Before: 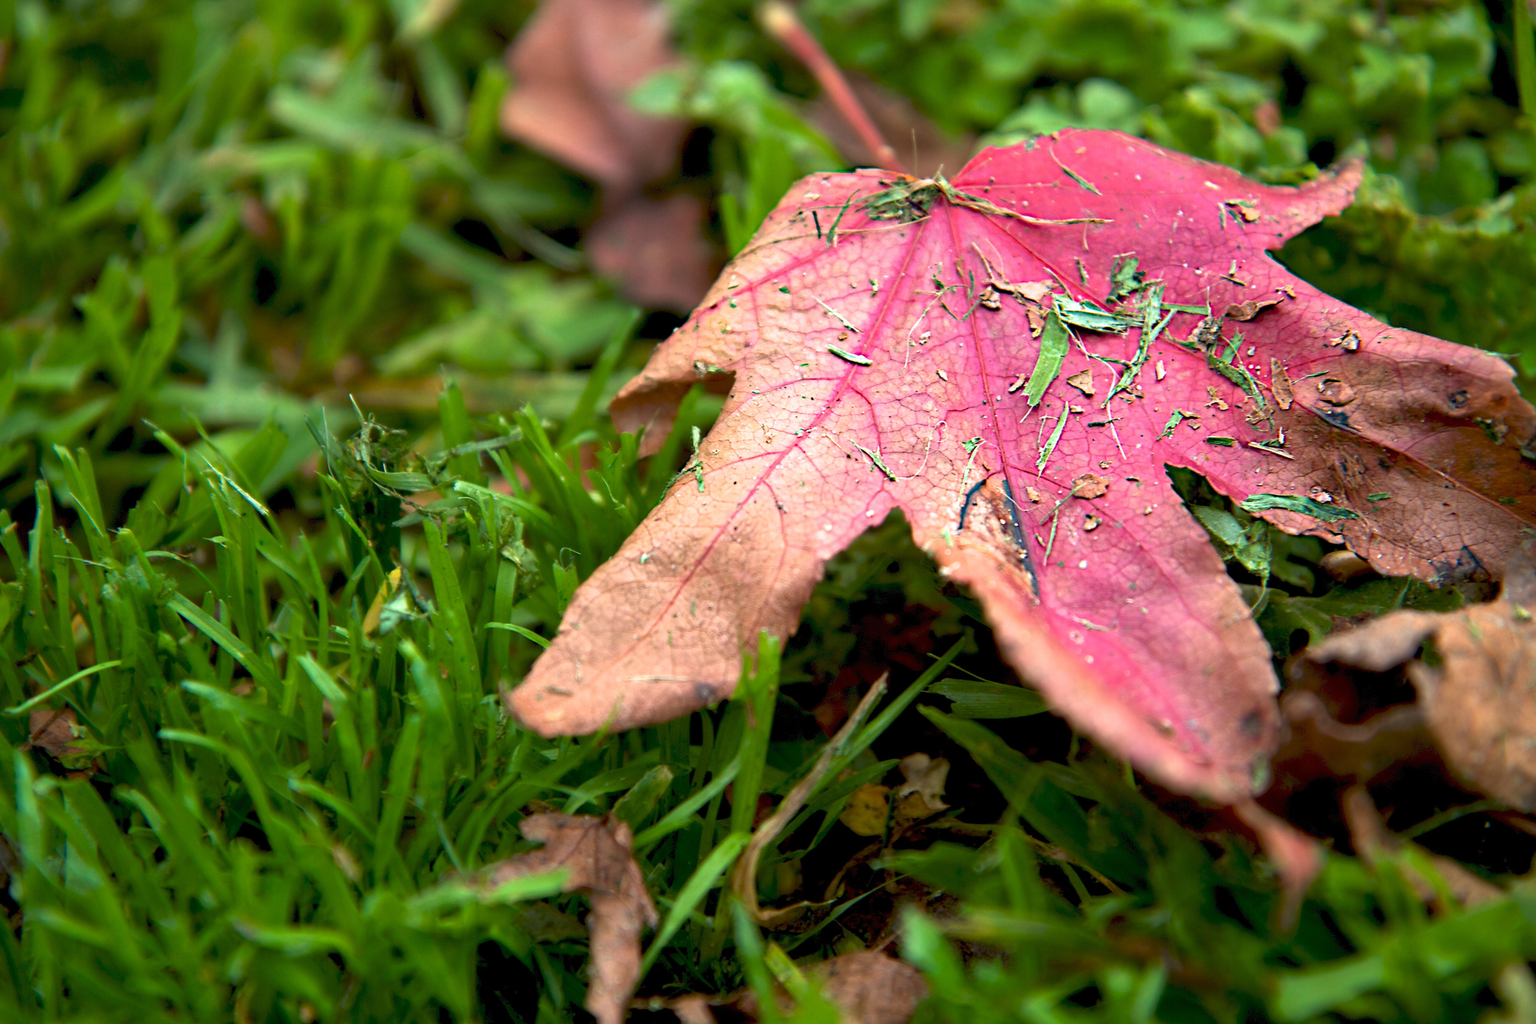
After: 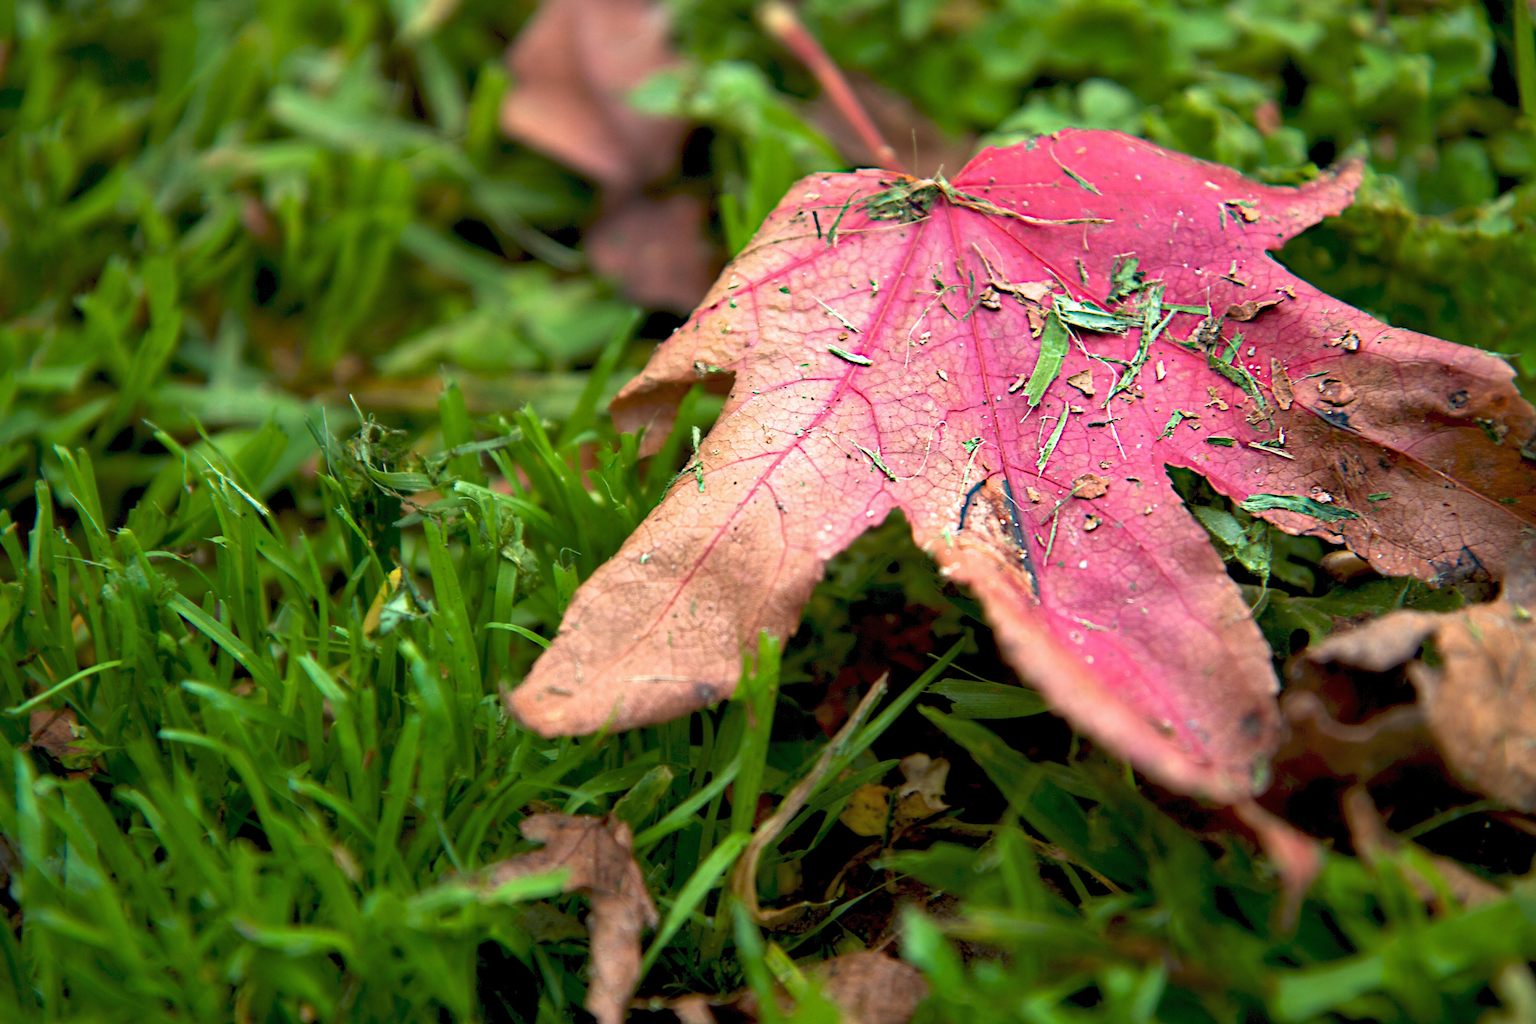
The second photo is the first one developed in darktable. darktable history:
shadows and highlights: shadows 25.09, highlights -24.67
